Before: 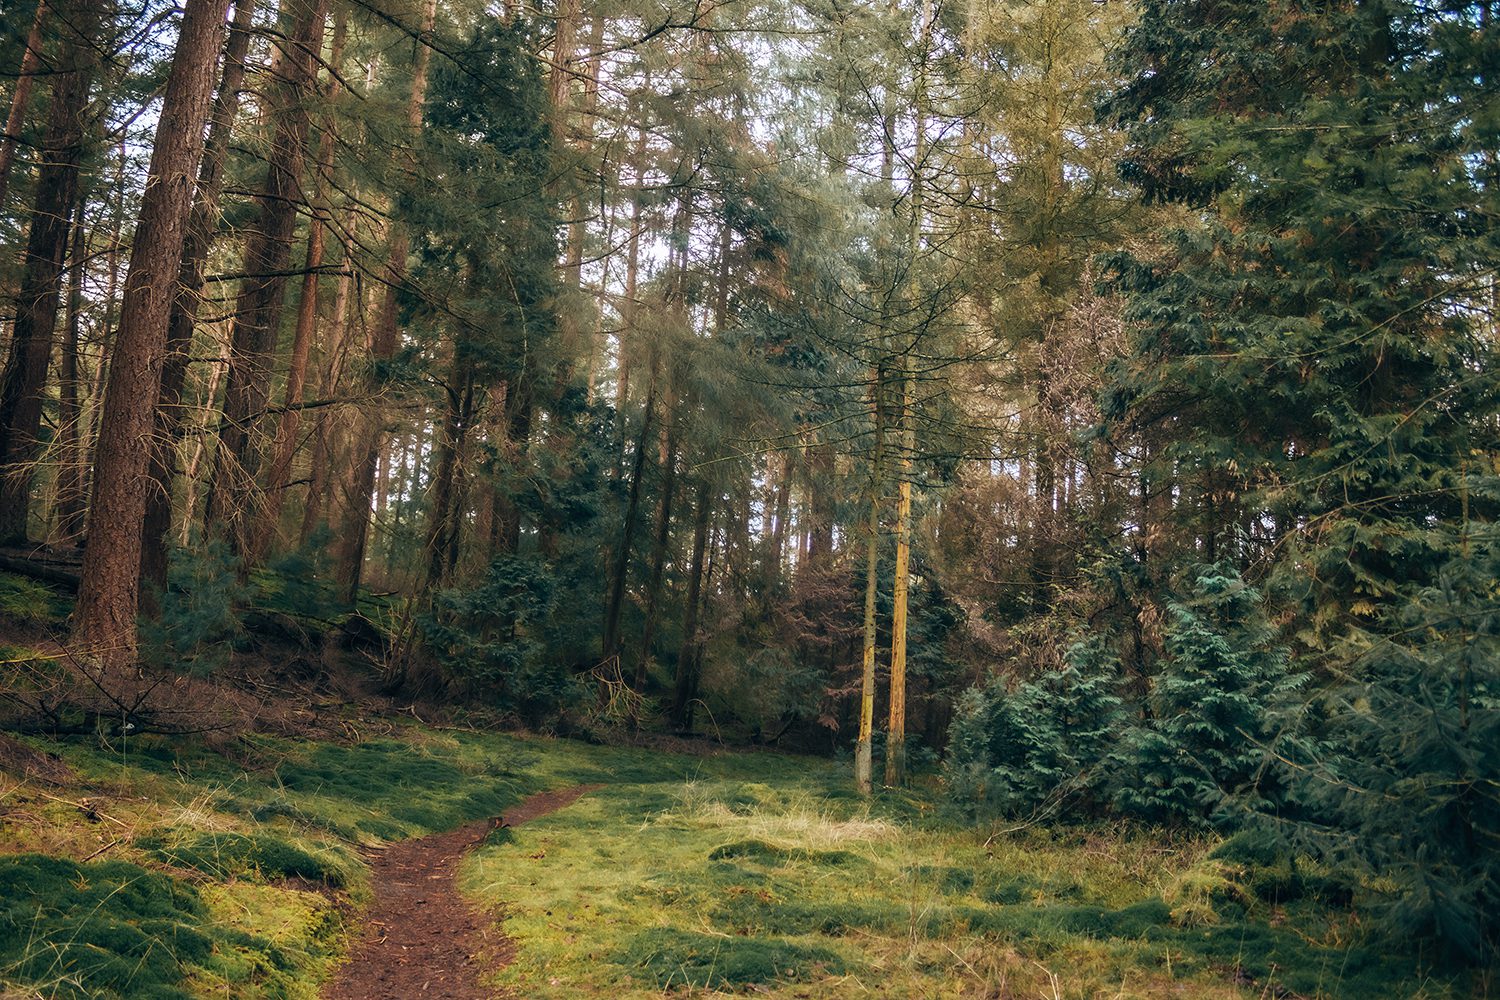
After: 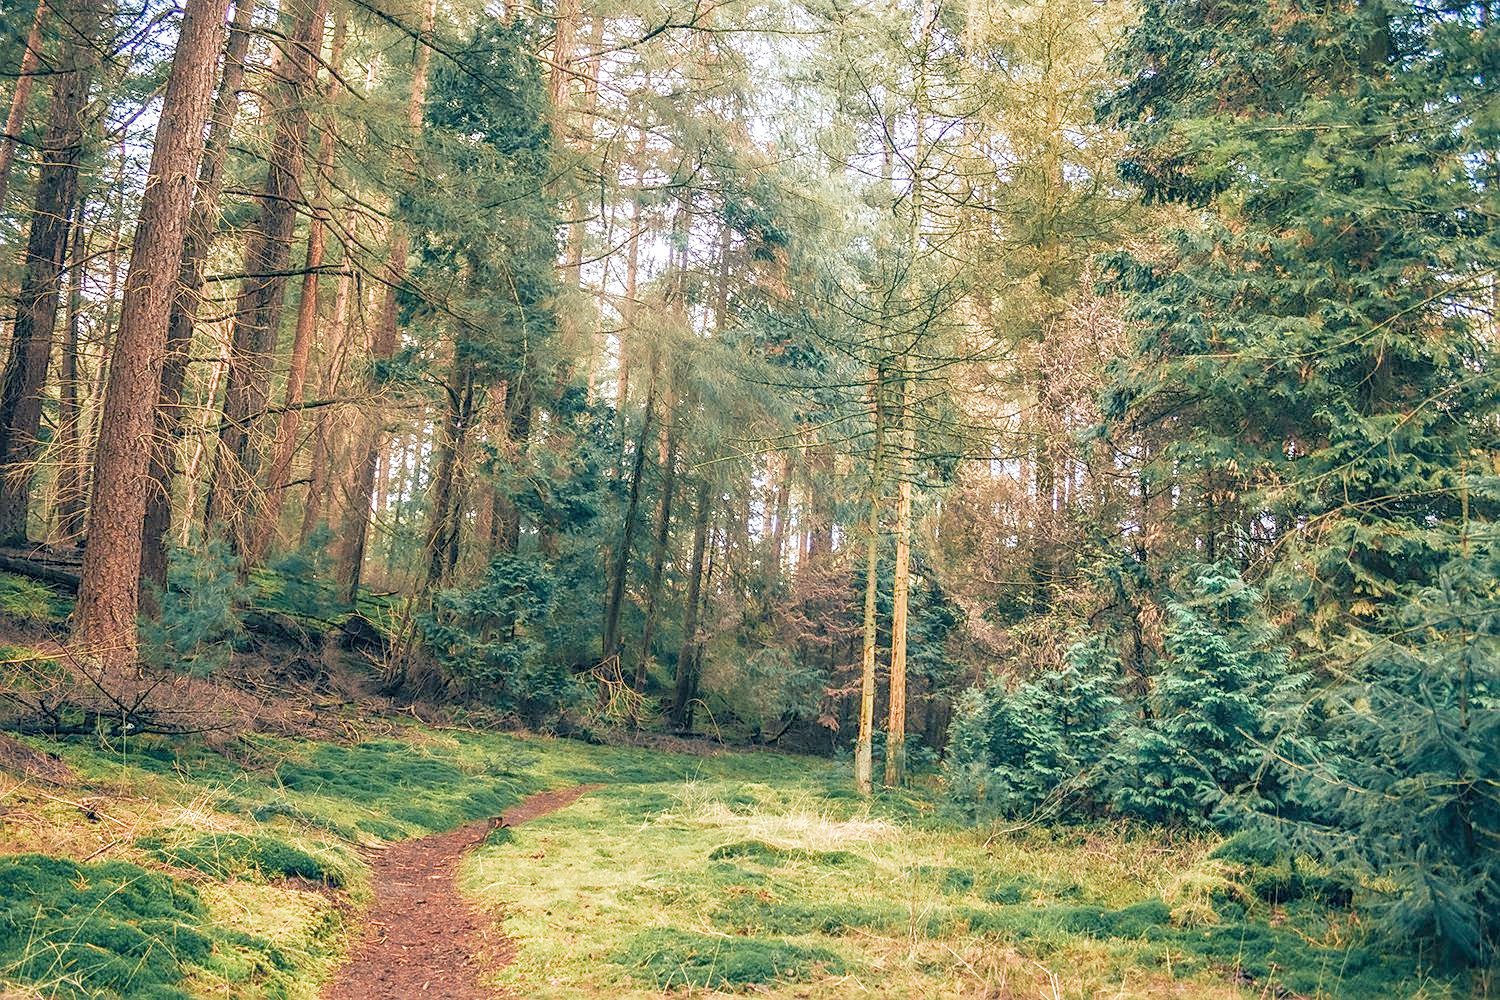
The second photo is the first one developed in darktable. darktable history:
local contrast: on, module defaults
sharpen: on, module defaults
filmic rgb: middle gray luminance 4.51%, black relative exposure -13.12 EV, white relative exposure 5.02 EV, target black luminance 0%, hardness 5.17, latitude 59.65%, contrast 0.751, highlights saturation mix 4.58%, shadows ↔ highlights balance 25.95%, add noise in highlights 0, color science v3 (2019), use custom middle-gray values true, contrast in highlights soft
